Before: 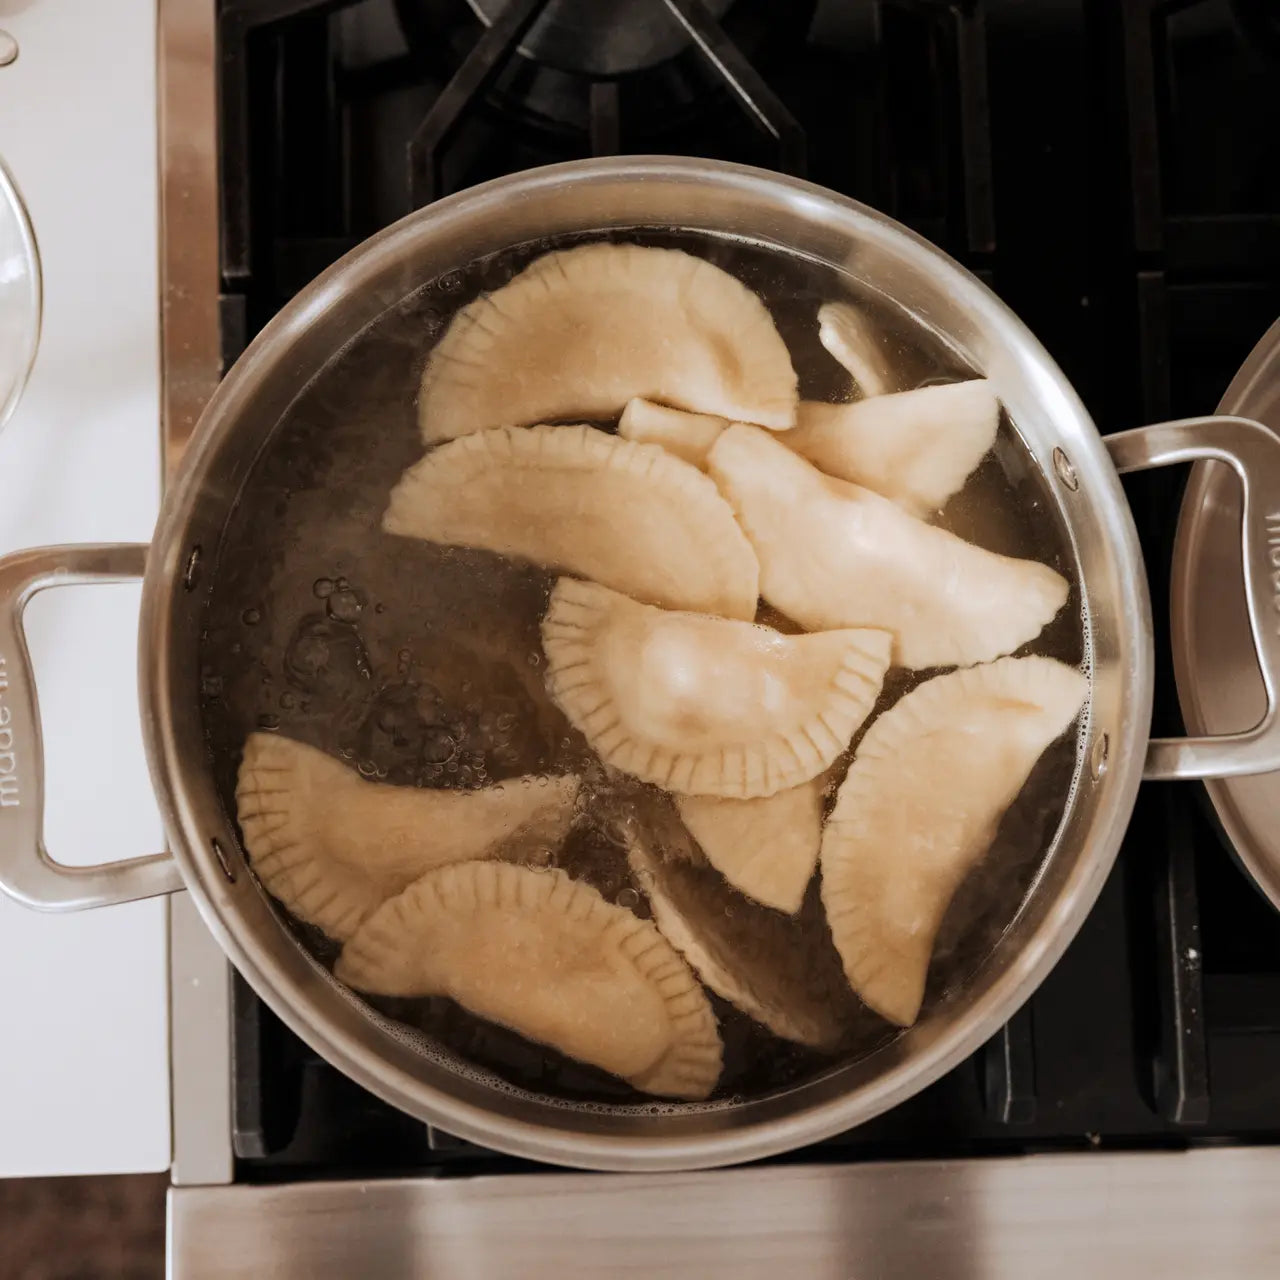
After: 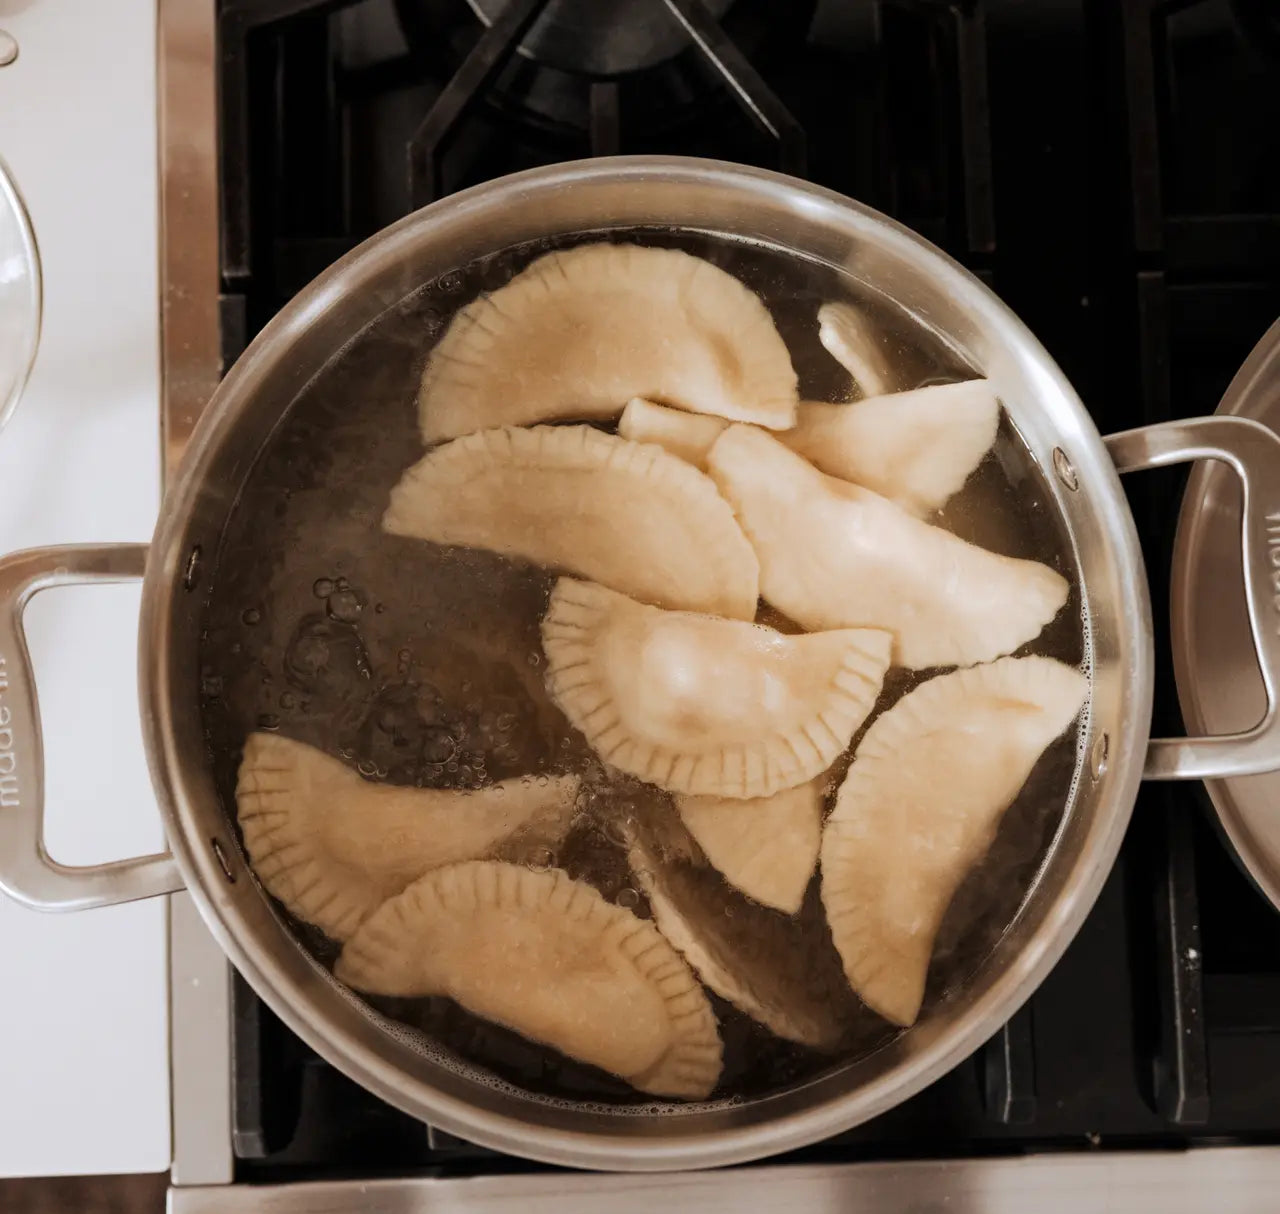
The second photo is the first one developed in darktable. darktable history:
crop and rotate: top 0.005%, bottom 5.106%
